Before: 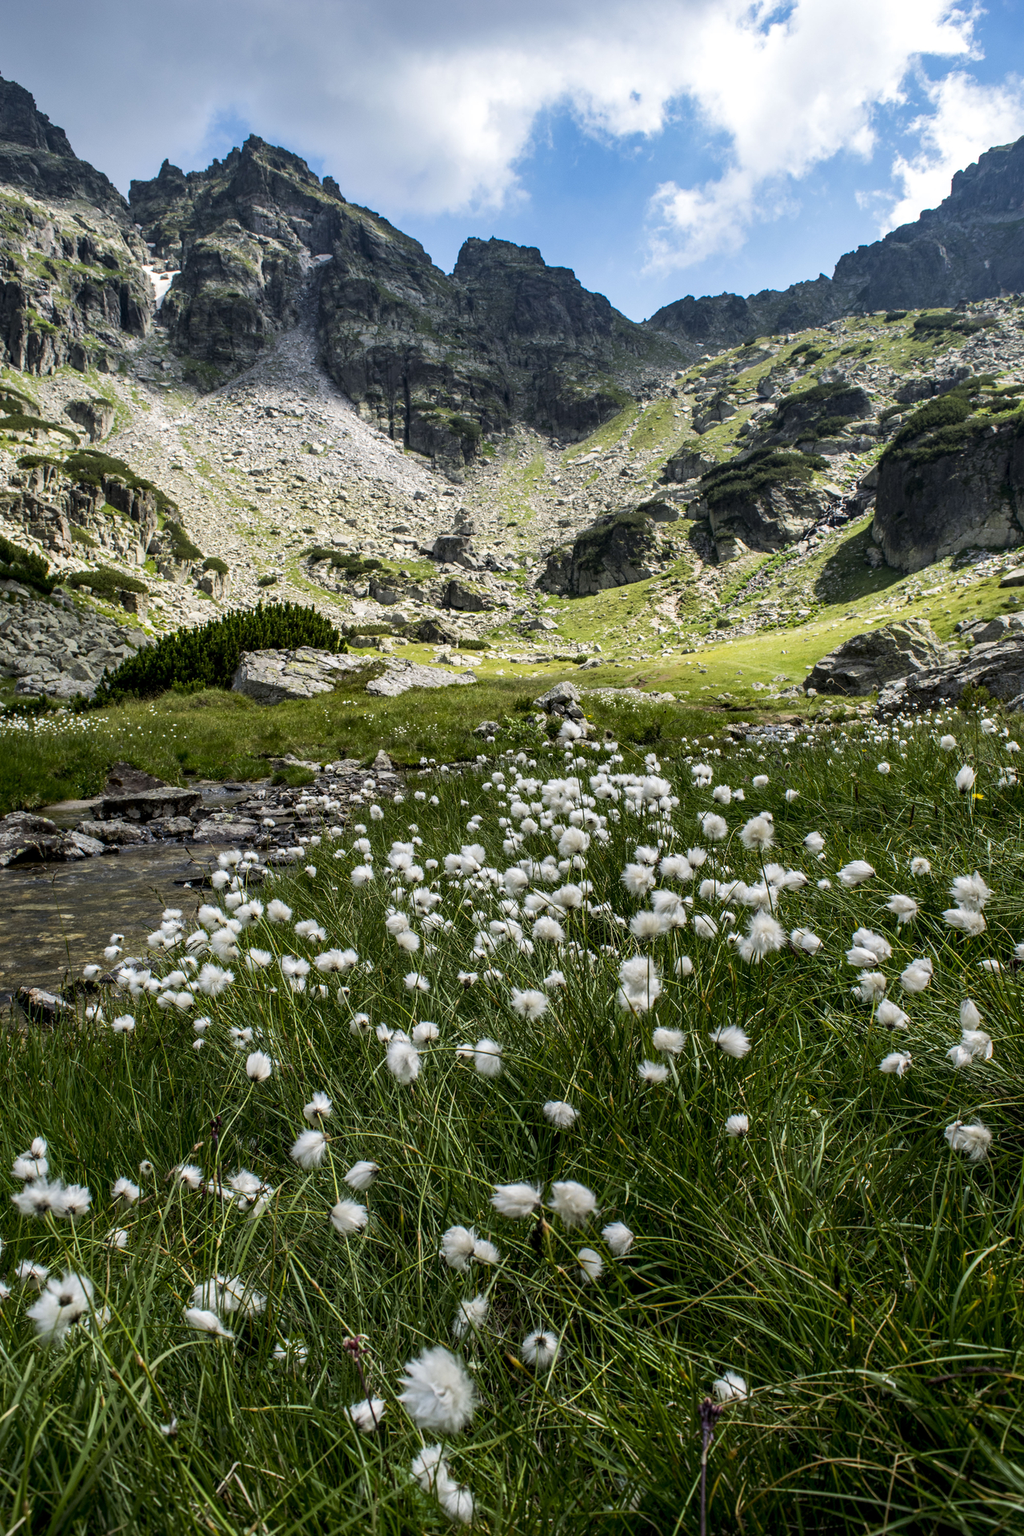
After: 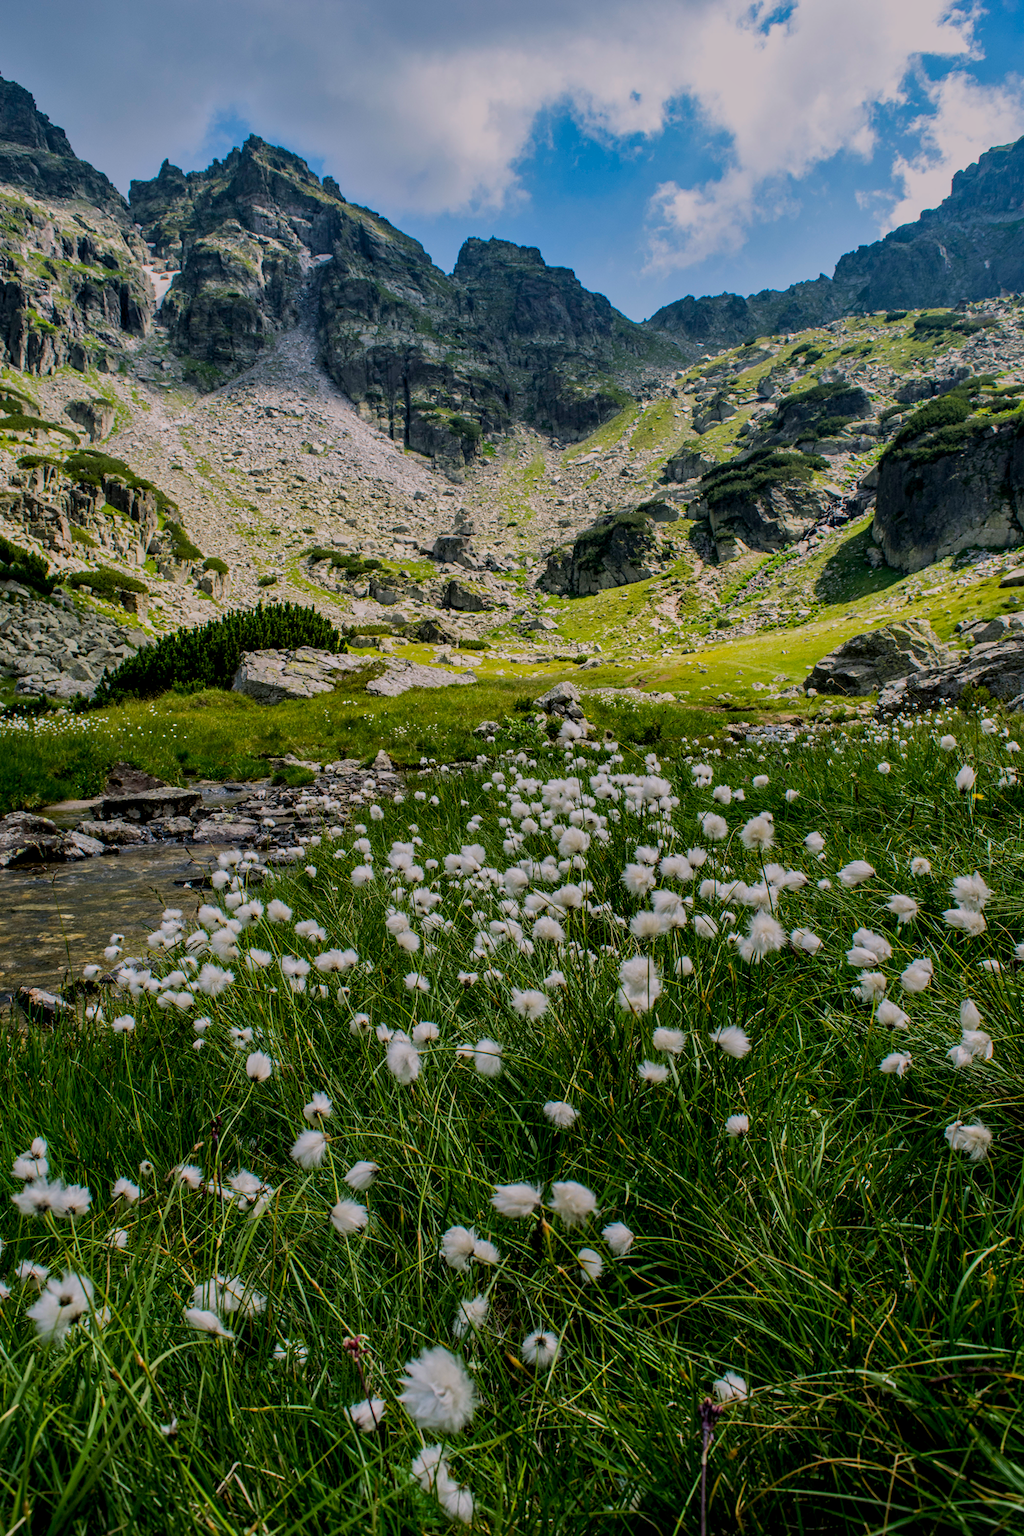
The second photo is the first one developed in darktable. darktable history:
color balance rgb: shadows lift › chroma 2%, shadows lift › hue 217.2°, power › chroma 0.25%, power › hue 60°, highlights gain › chroma 1.5%, highlights gain › hue 309.6°, global offset › luminance -0.5%, perceptual saturation grading › global saturation 15%, global vibrance 20%
rotate and perspective: crop left 0, crop top 0
white balance: emerald 1
exposure: black level correction -0.003, exposure 0.04 EV, compensate highlight preservation false
tone equalizer: -8 EV -0.002 EV, -7 EV 0.005 EV, -6 EV -0.008 EV, -5 EV 0.007 EV, -4 EV -0.042 EV, -3 EV -0.233 EV, -2 EV -0.662 EV, -1 EV -0.983 EV, +0 EV -0.969 EV, smoothing diameter 2%, edges refinement/feathering 20, mask exposure compensation -1.57 EV, filter diffusion 5
